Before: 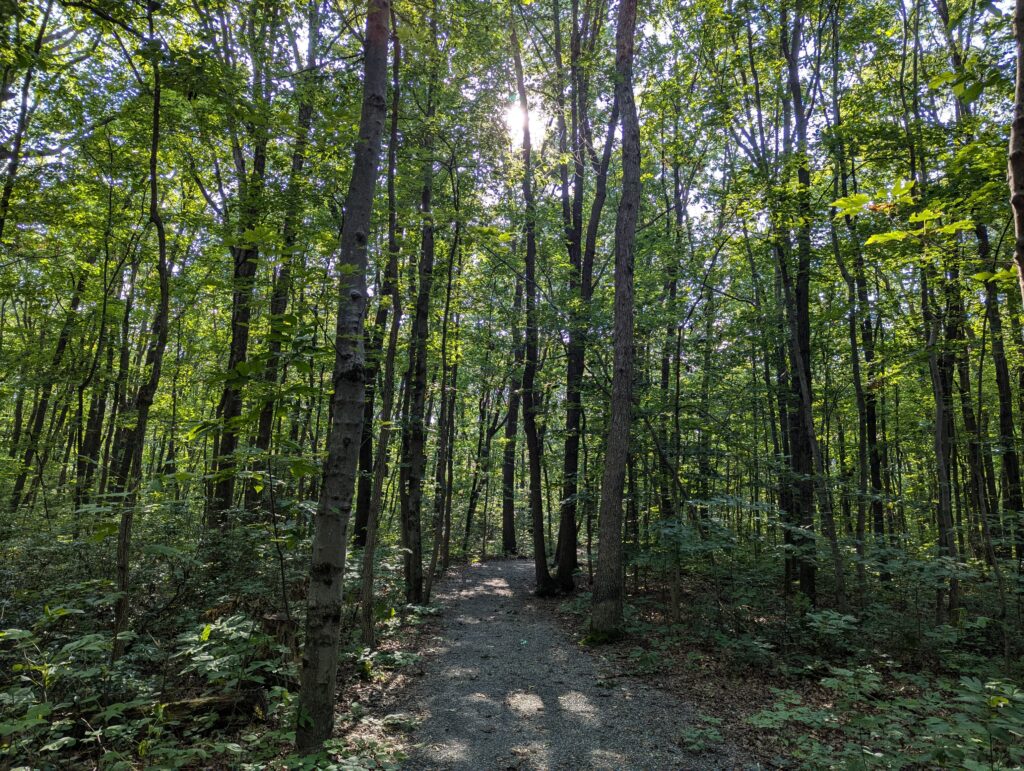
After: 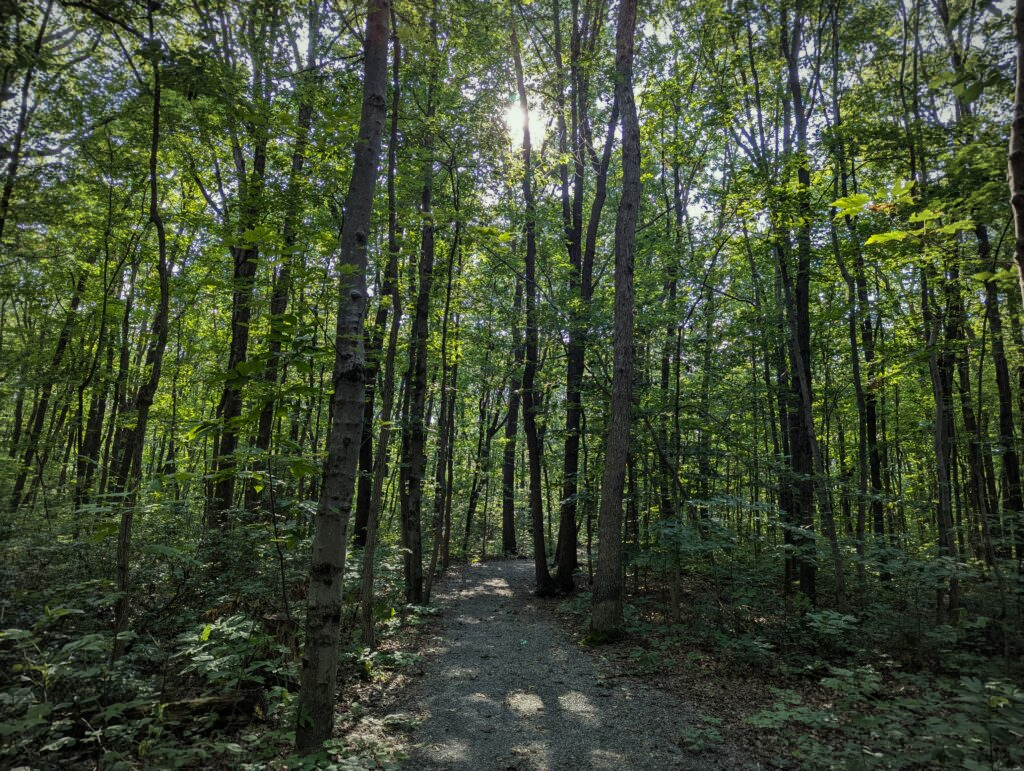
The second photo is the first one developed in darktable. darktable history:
vignetting: fall-off radius 70%, automatic ratio true
exposure: exposure -0.177 EV, compensate highlight preservation false
rotate and perspective: automatic cropping off
color correction: highlights a* -4.73, highlights b* 5.06, saturation 0.97
